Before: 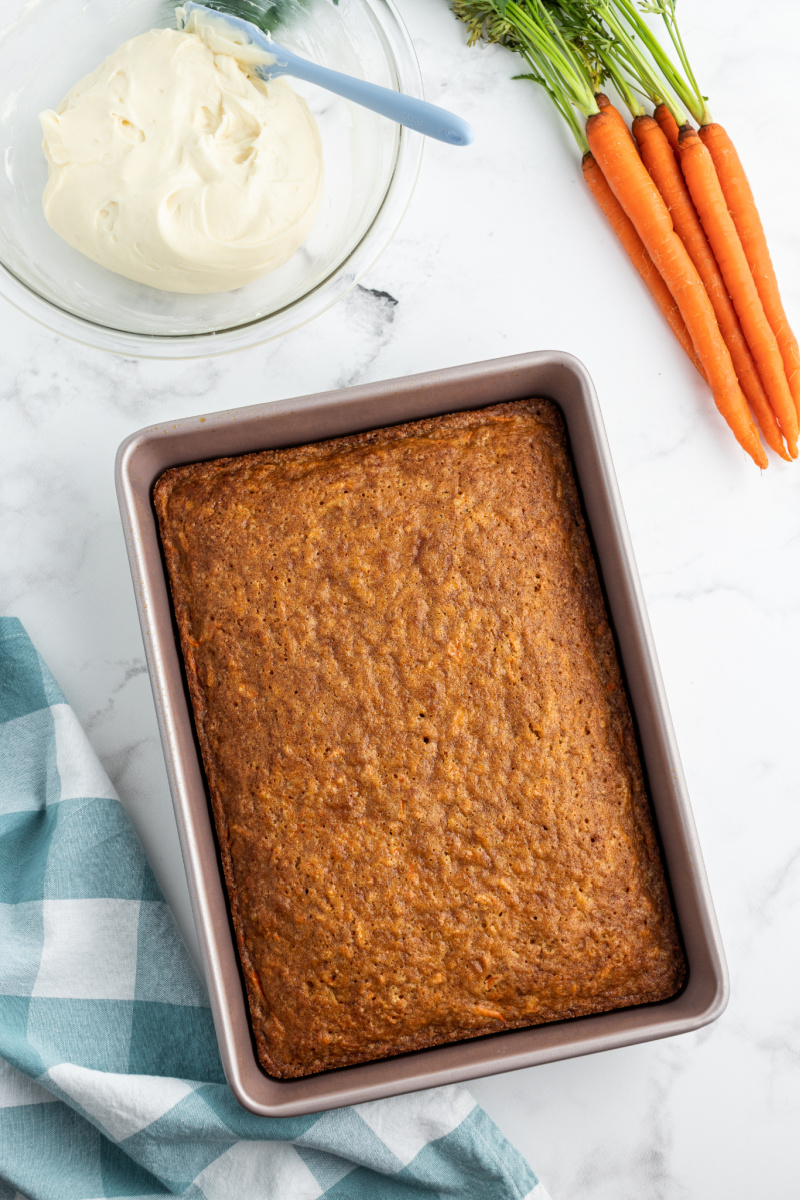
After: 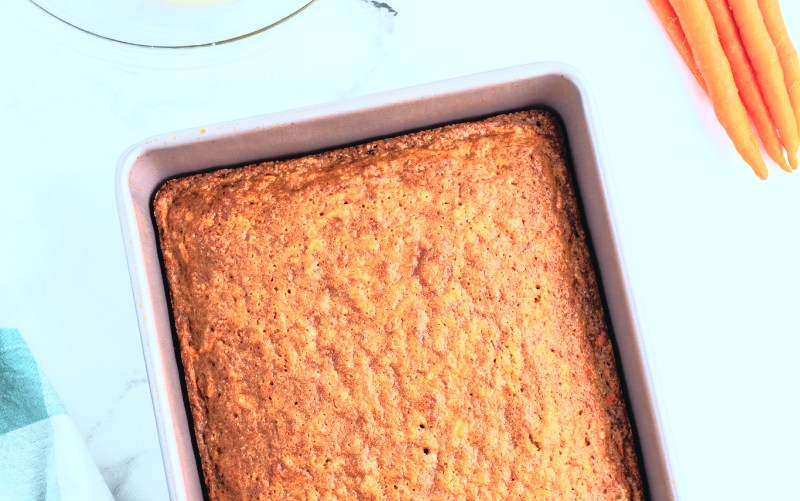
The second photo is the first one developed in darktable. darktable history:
color correction: highlights a* -4.04, highlights b* -10.98
exposure: black level correction -0.005, exposure 0.625 EV, compensate highlight preservation false
crop and rotate: top 24.09%, bottom 34.132%
tone curve: curves: ch0 [(0, 0.015) (0.091, 0.055) (0.184, 0.159) (0.304, 0.382) (0.492, 0.579) (0.628, 0.755) (0.832, 0.932) (0.984, 0.963)]; ch1 [(0, 0) (0.34, 0.235) (0.46, 0.46) (0.515, 0.502) (0.553, 0.567) (0.764, 0.815) (1, 1)]; ch2 [(0, 0) (0.44, 0.458) (0.479, 0.492) (0.524, 0.507) (0.557, 0.567) (0.673, 0.699) (1, 1)], color space Lab, independent channels, preserve colors none
